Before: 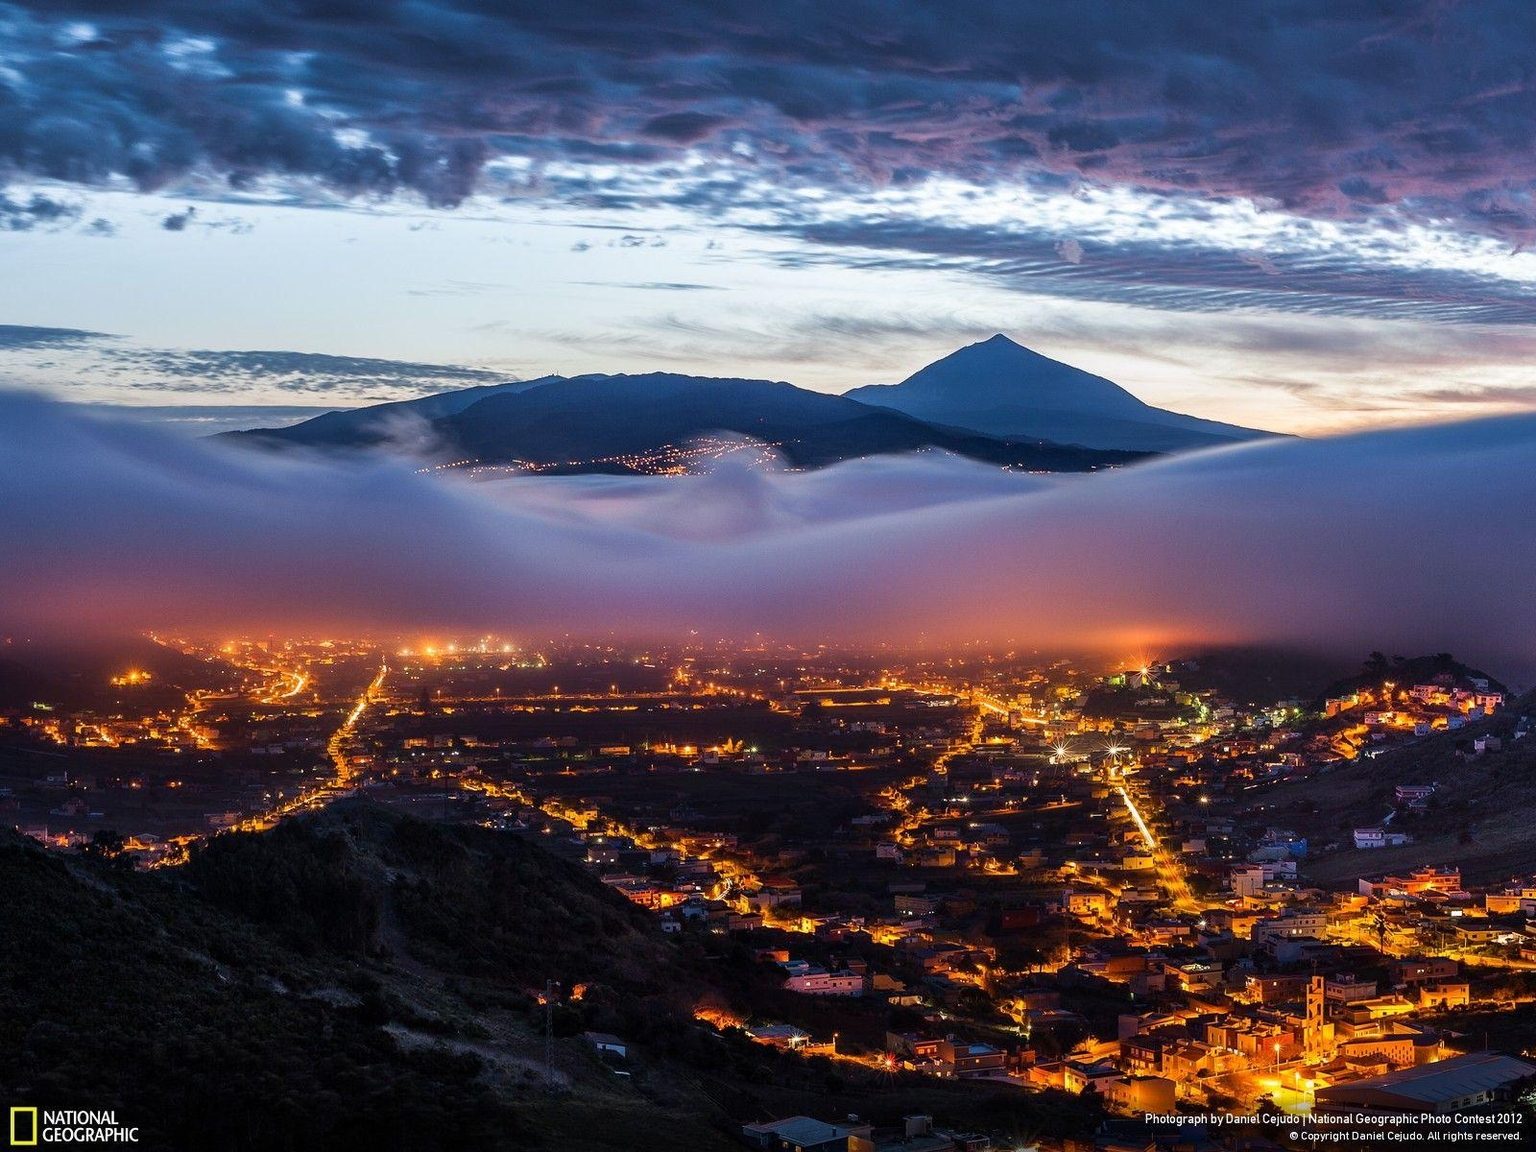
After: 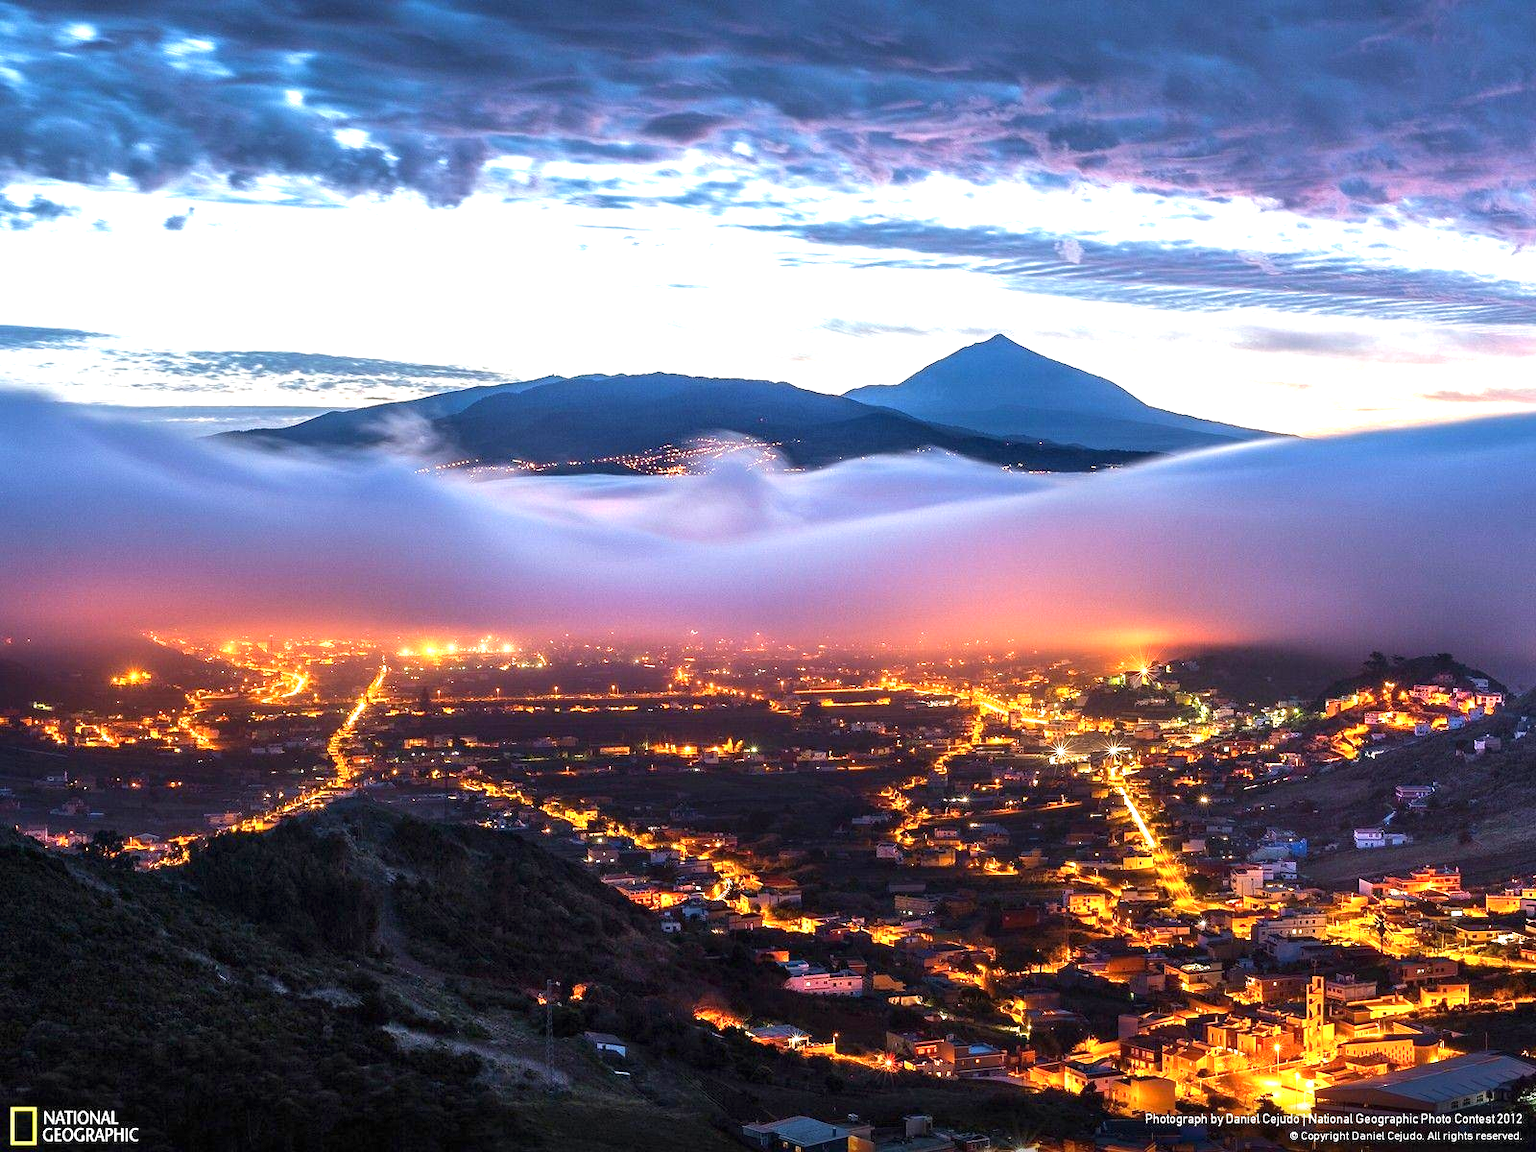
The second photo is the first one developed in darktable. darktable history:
exposure: black level correction 0, exposure 1.199 EV, compensate exposure bias true, compensate highlight preservation false
velvia: strength 6.05%
